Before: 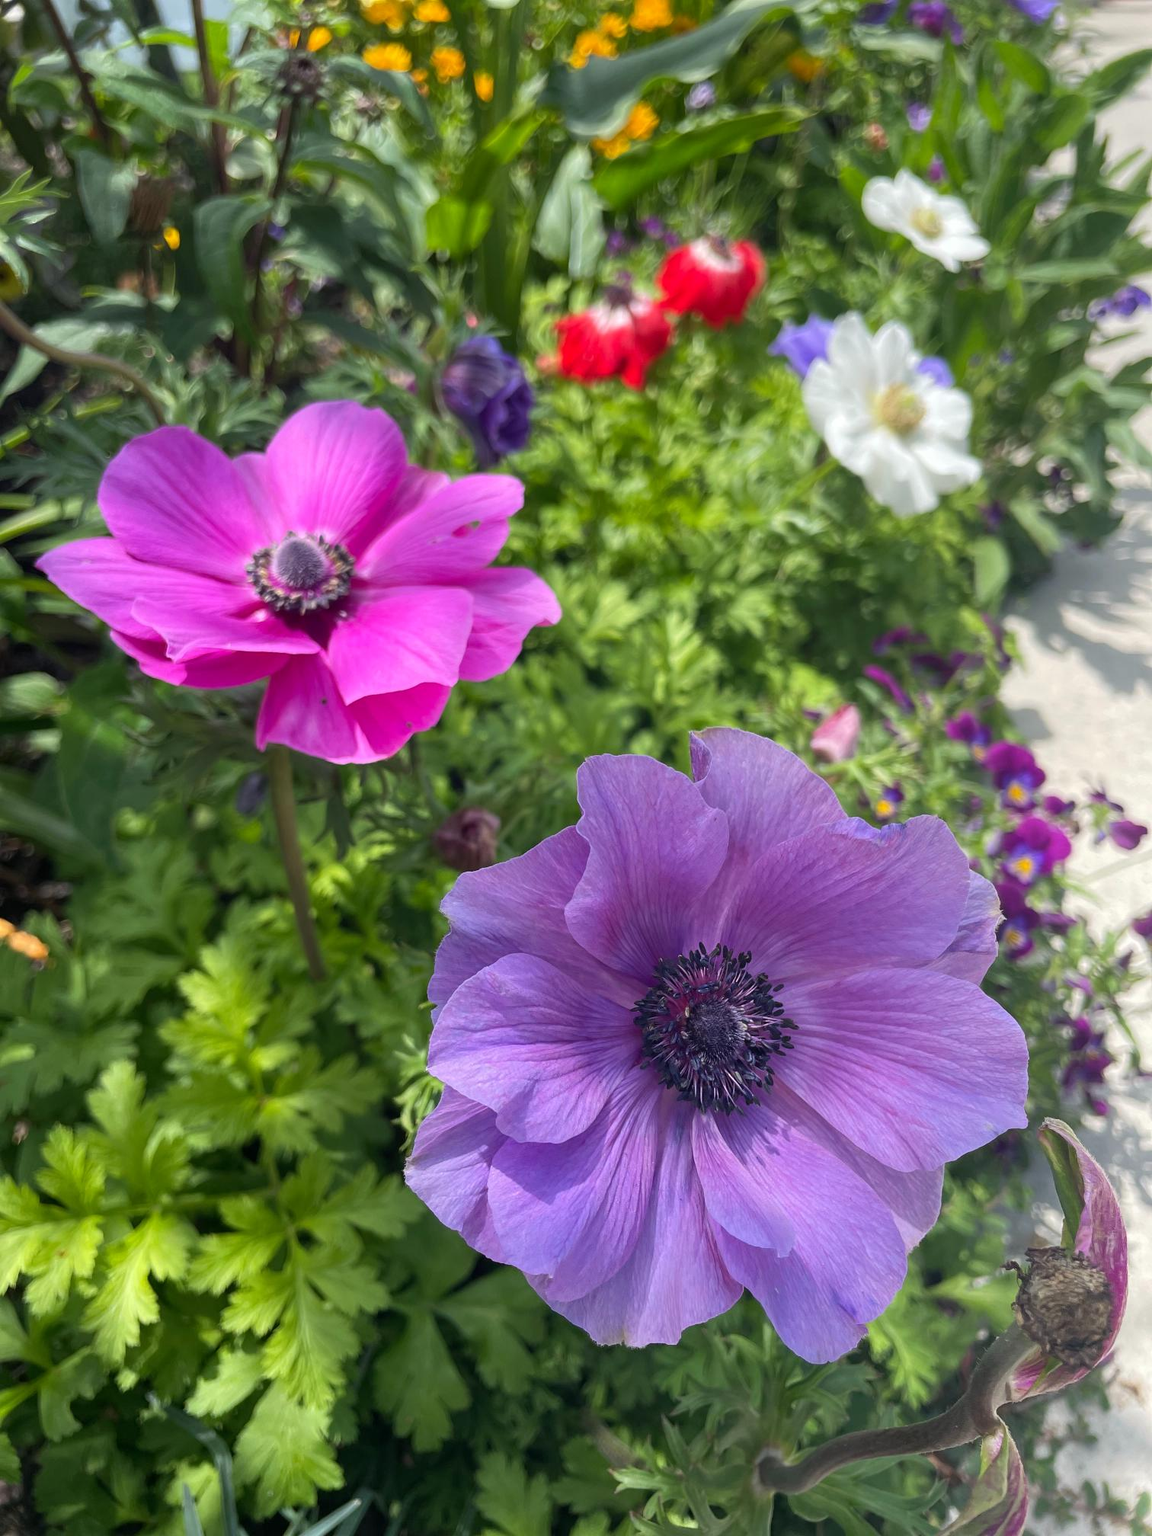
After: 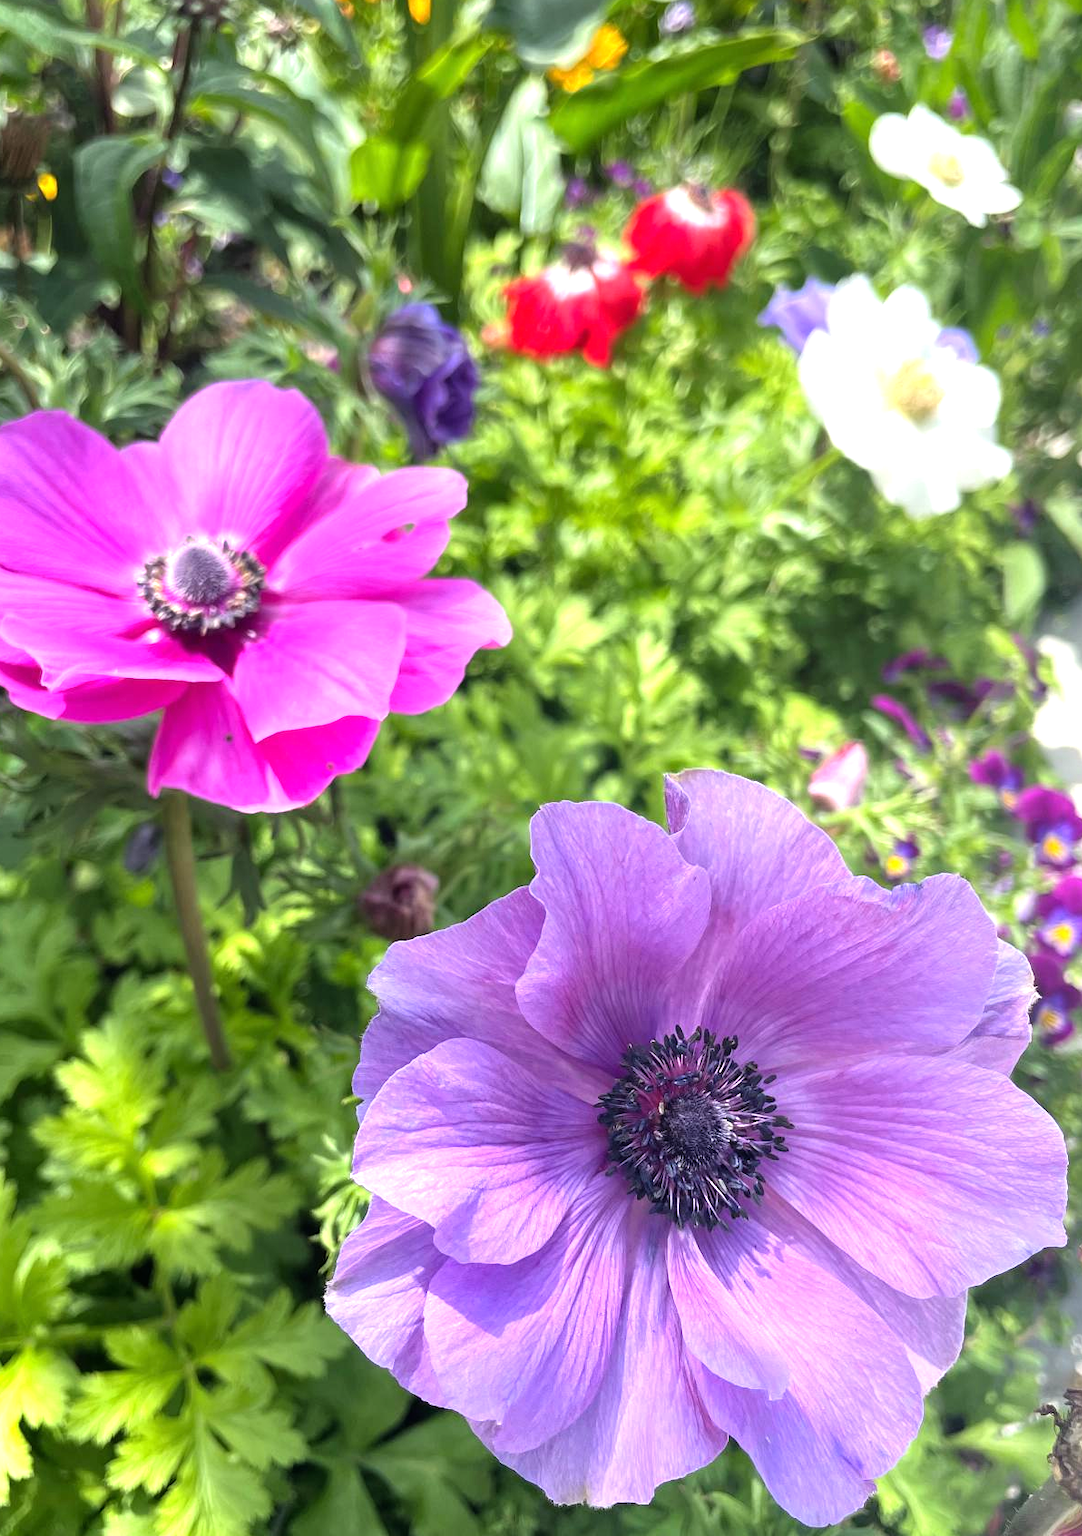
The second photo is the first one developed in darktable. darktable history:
crop: left 11.477%, top 5.324%, right 9.567%, bottom 10.667%
tone equalizer: -8 EV -0.728 EV, -7 EV -0.689 EV, -6 EV -0.632 EV, -5 EV -0.382 EV, -3 EV 0.37 EV, -2 EV 0.6 EV, -1 EV 0.679 EV, +0 EV 0.752 EV
exposure: black level correction 0, exposure 0.3 EV, compensate exposure bias true, compensate highlight preservation false
